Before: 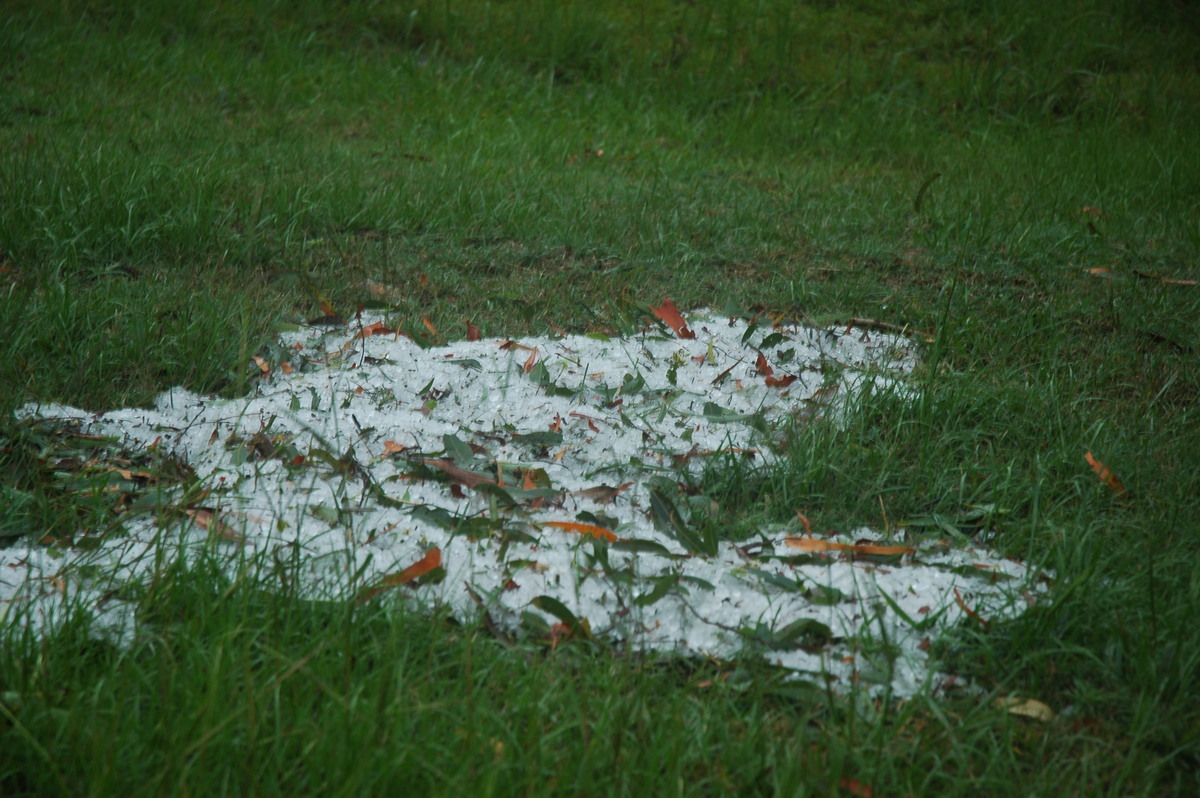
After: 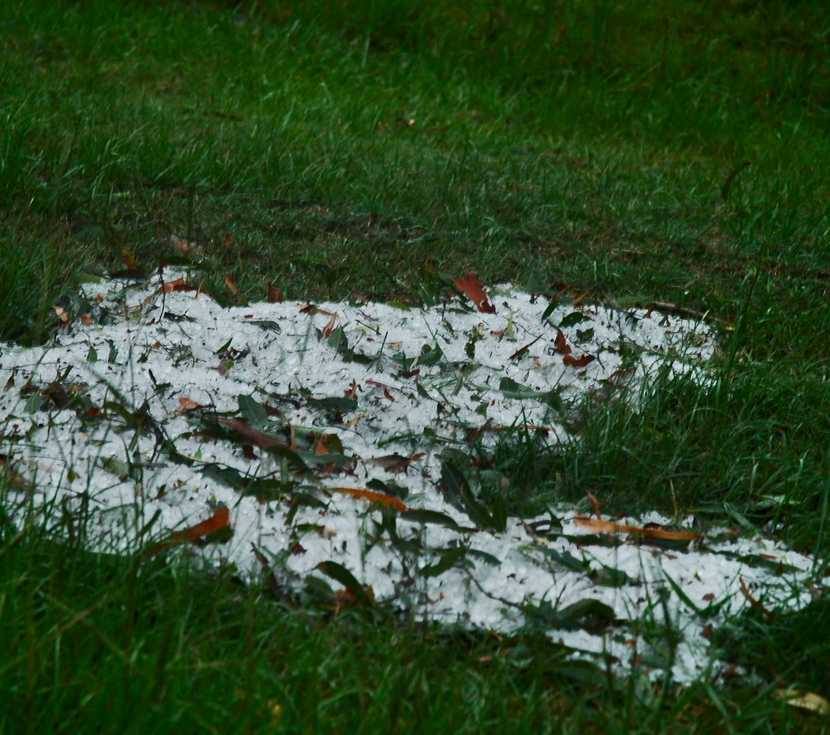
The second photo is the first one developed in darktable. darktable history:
shadows and highlights: soften with gaussian
crop and rotate: angle -3.28°, left 14.185%, top 0.031%, right 10.764%, bottom 0.084%
tone curve: curves: ch0 [(0, 0) (0.56, 0.467) (0.846, 0.934) (1, 1)], color space Lab, independent channels, preserve colors none
filmic rgb: black relative exposure -7.65 EV, white relative exposure 4.56 EV, threshold 6 EV, hardness 3.61, contrast in shadows safe, enable highlight reconstruction true
contrast brightness saturation: saturation -0.07
